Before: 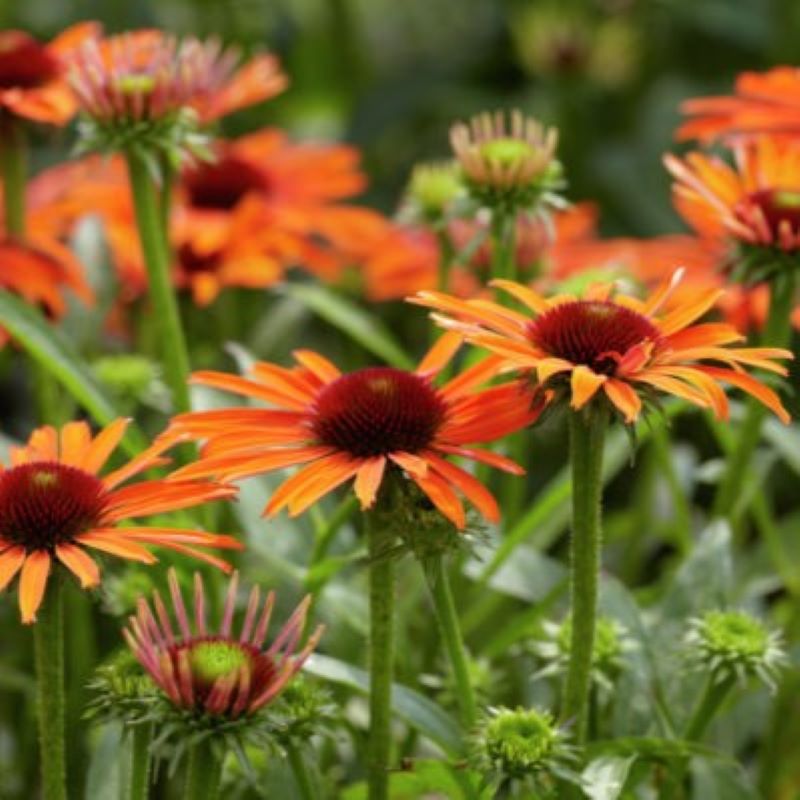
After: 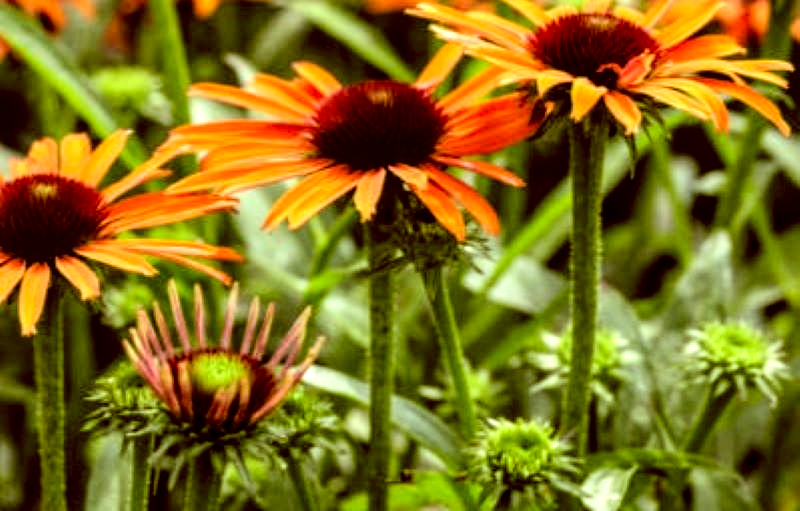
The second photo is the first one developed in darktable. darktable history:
crop and rotate: top 36.032%
color correction: highlights a* -6.31, highlights b* 9.59, shadows a* 10.2, shadows b* 23.73
tone curve: curves: ch0 [(0, 0) (0.003, 0) (0.011, 0.001) (0.025, 0.003) (0.044, 0.005) (0.069, 0.012) (0.1, 0.023) (0.136, 0.039) (0.177, 0.088) (0.224, 0.15) (0.277, 0.239) (0.335, 0.334) (0.399, 0.43) (0.468, 0.526) (0.543, 0.621) (0.623, 0.711) (0.709, 0.791) (0.801, 0.87) (0.898, 0.949) (1, 1)], color space Lab, linked channels, preserve colors none
local contrast: highlights 77%, shadows 56%, detail 174%, midtone range 0.426
